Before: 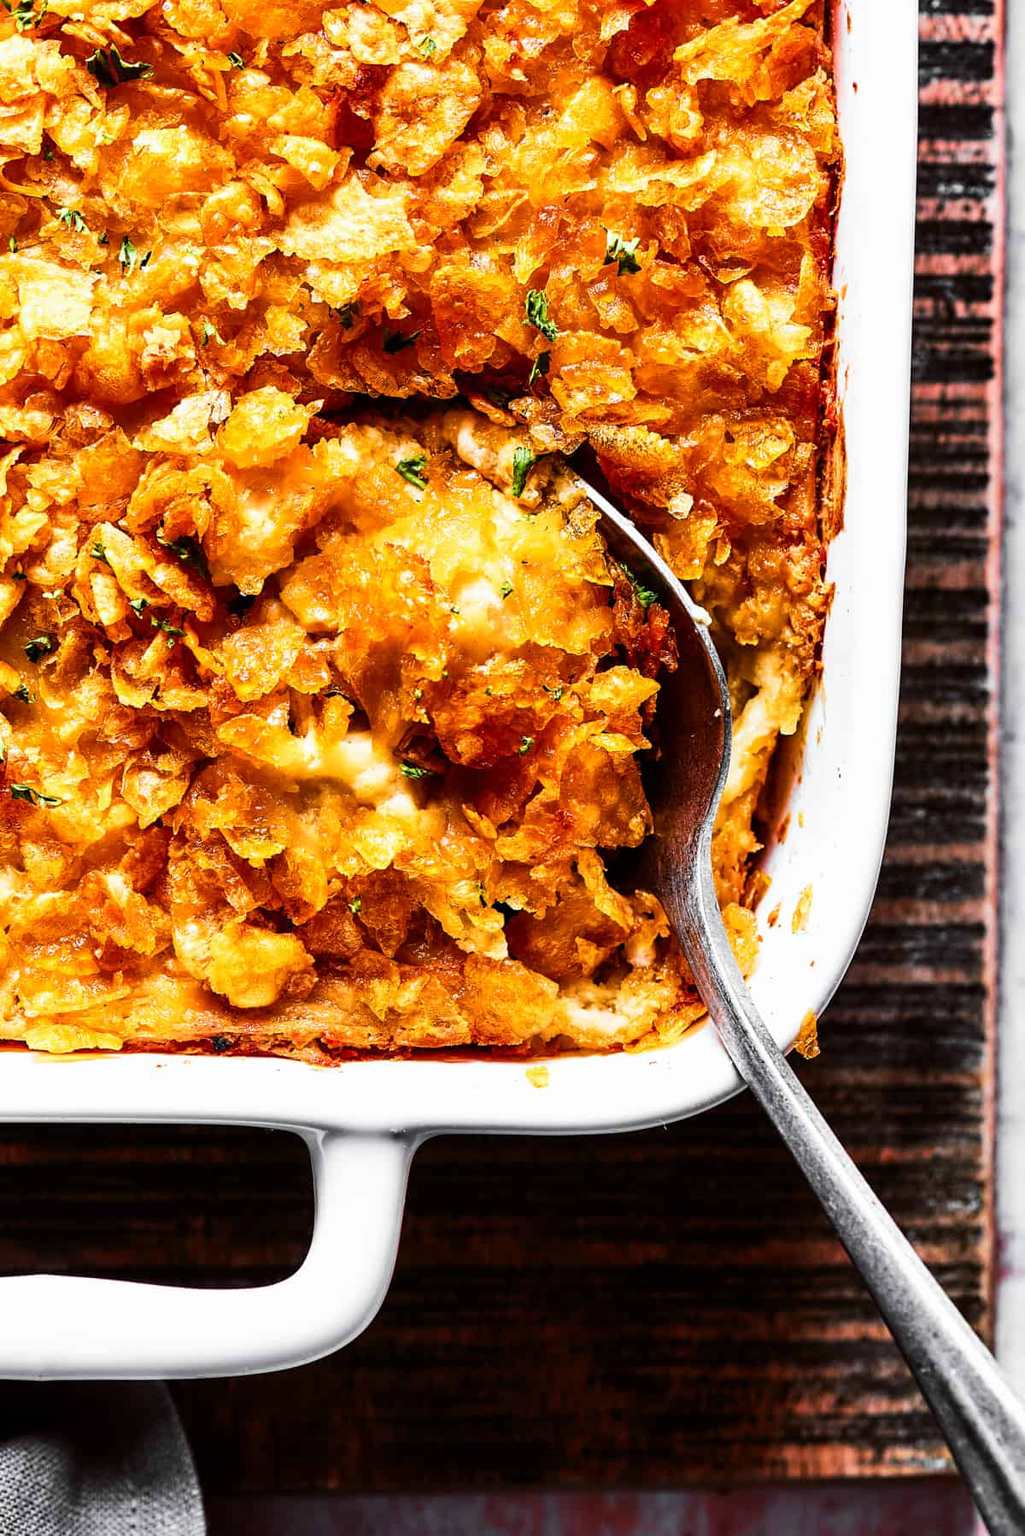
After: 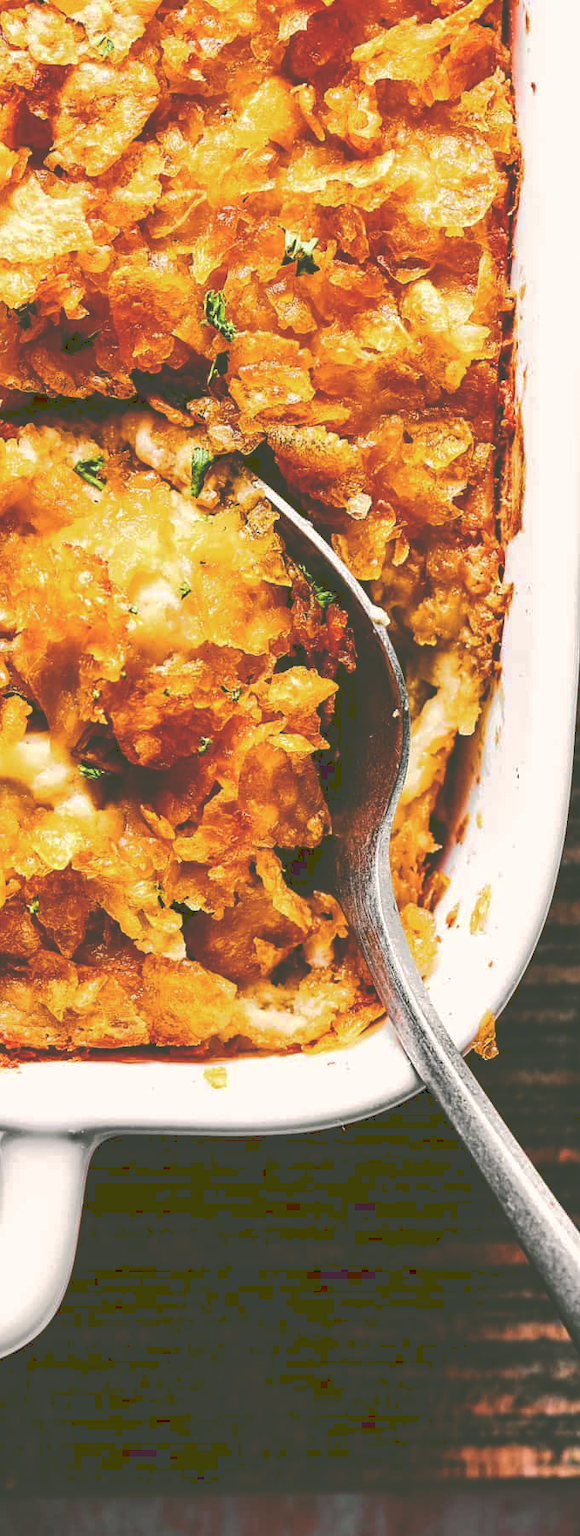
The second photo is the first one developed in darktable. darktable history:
tone curve: curves: ch0 [(0, 0) (0.003, 0.264) (0.011, 0.264) (0.025, 0.265) (0.044, 0.269) (0.069, 0.273) (0.1, 0.28) (0.136, 0.292) (0.177, 0.309) (0.224, 0.336) (0.277, 0.371) (0.335, 0.412) (0.399, 0.469) (0.468, 0.533) (0.543, 0.595) (0.623, 0.66) (0.709, 0.73) (0.801, 0.8) (0.898, 0.854) (1, 1)], preserve colors none
crop: left 31.458%, top 0%, right 11.876%
color correction: highlights a* 4.02, highlights b* 4.98, shadows a* -7.55, shadows b* 4.98
